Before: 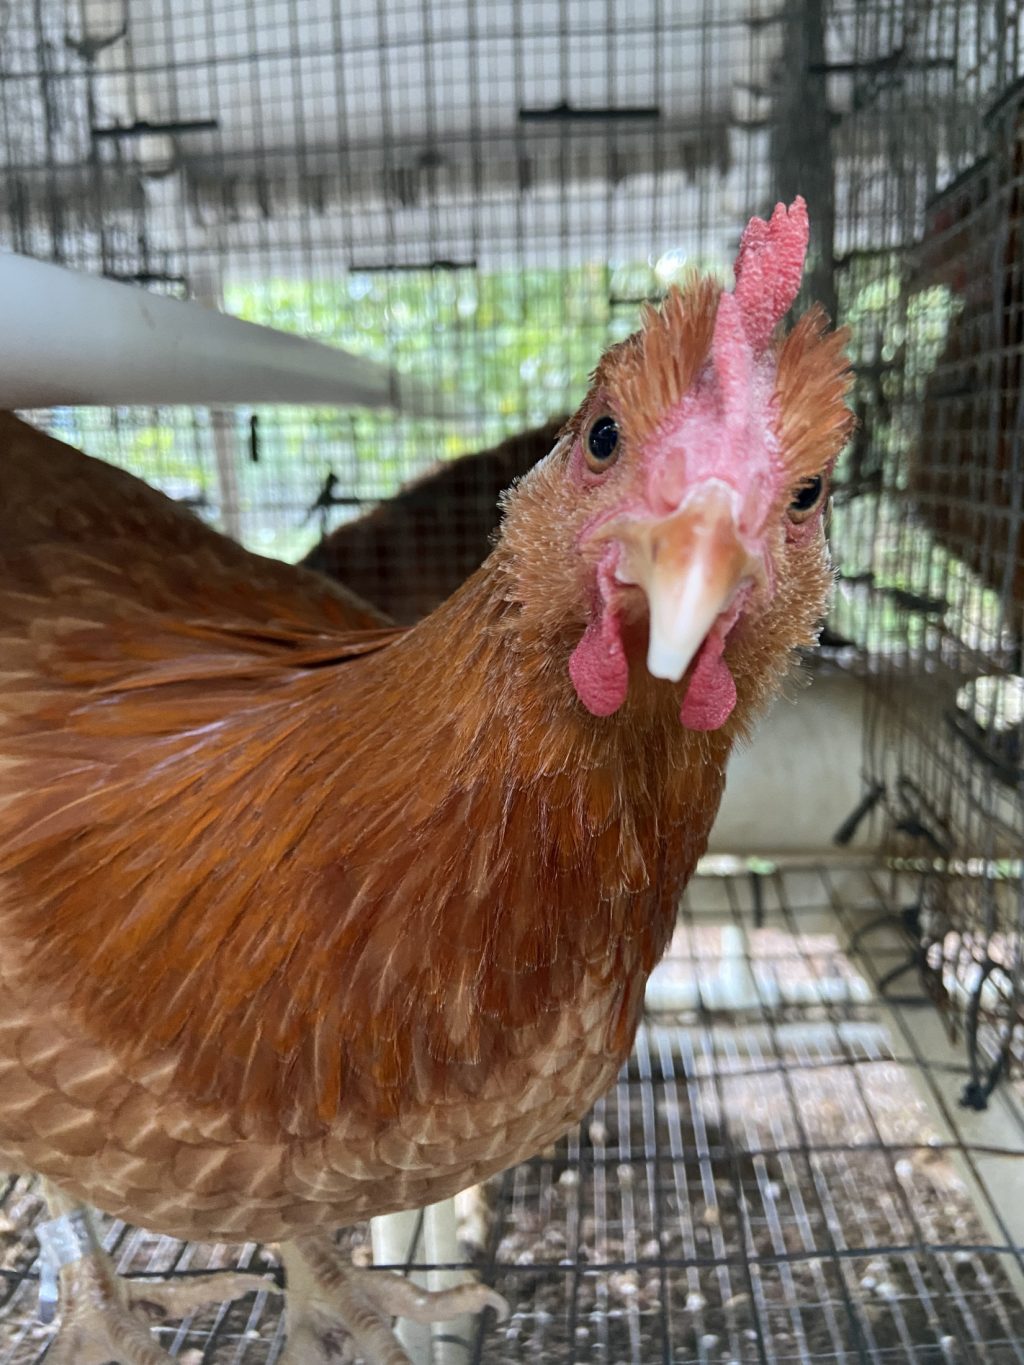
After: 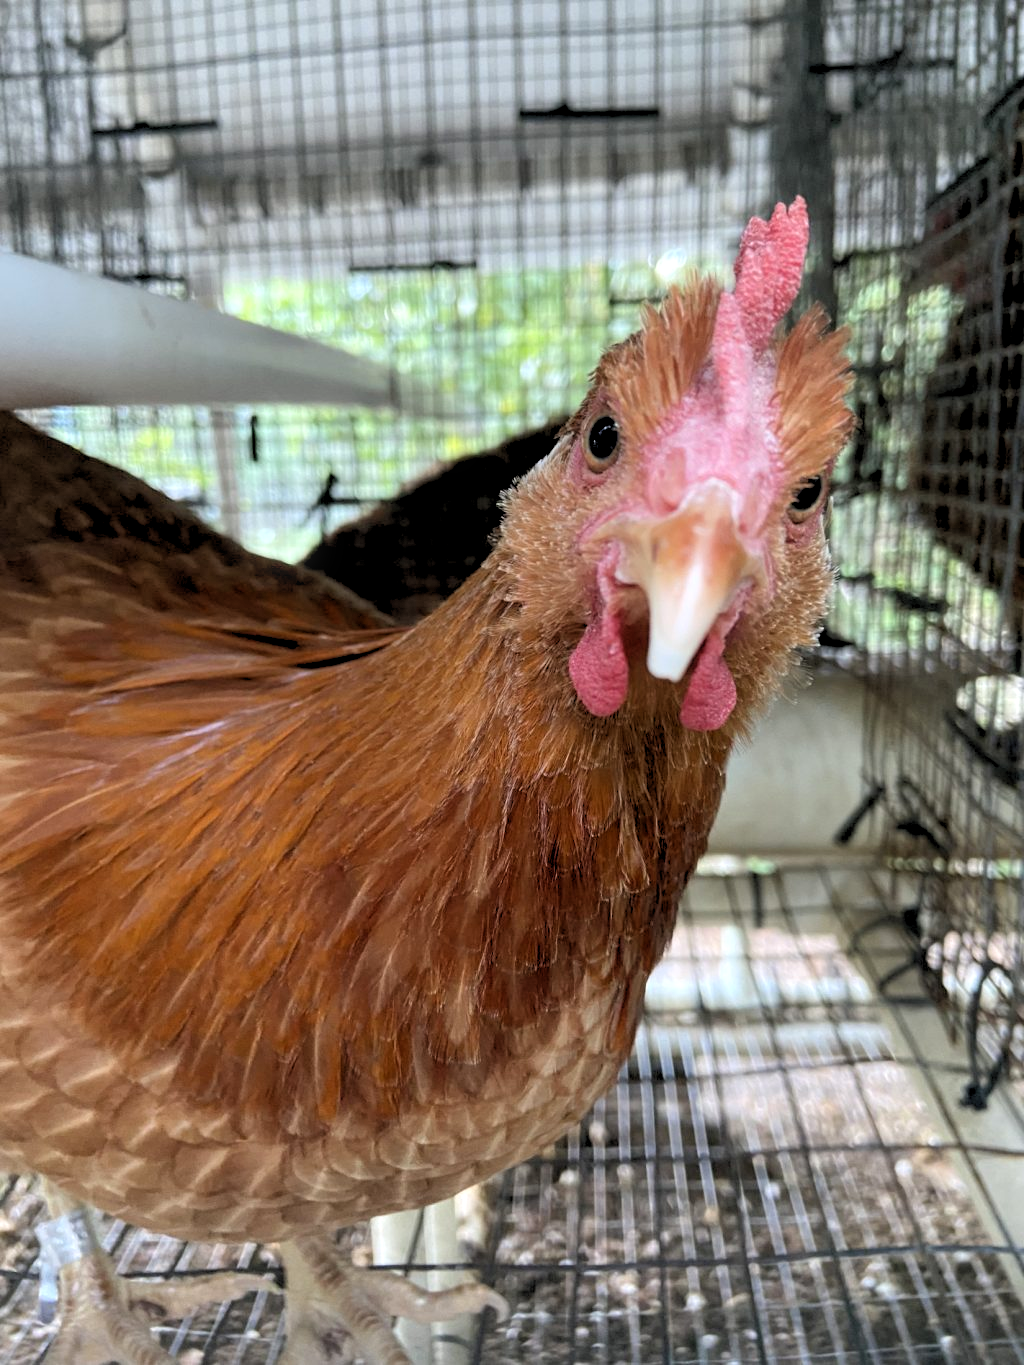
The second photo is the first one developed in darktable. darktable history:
bloom: size 3%, threshold 100%, strength 0%
rgb levels: levels [[0.013, 0.434, 0.89], [0, 0.5, 1], [0, 0.5, 1]]
